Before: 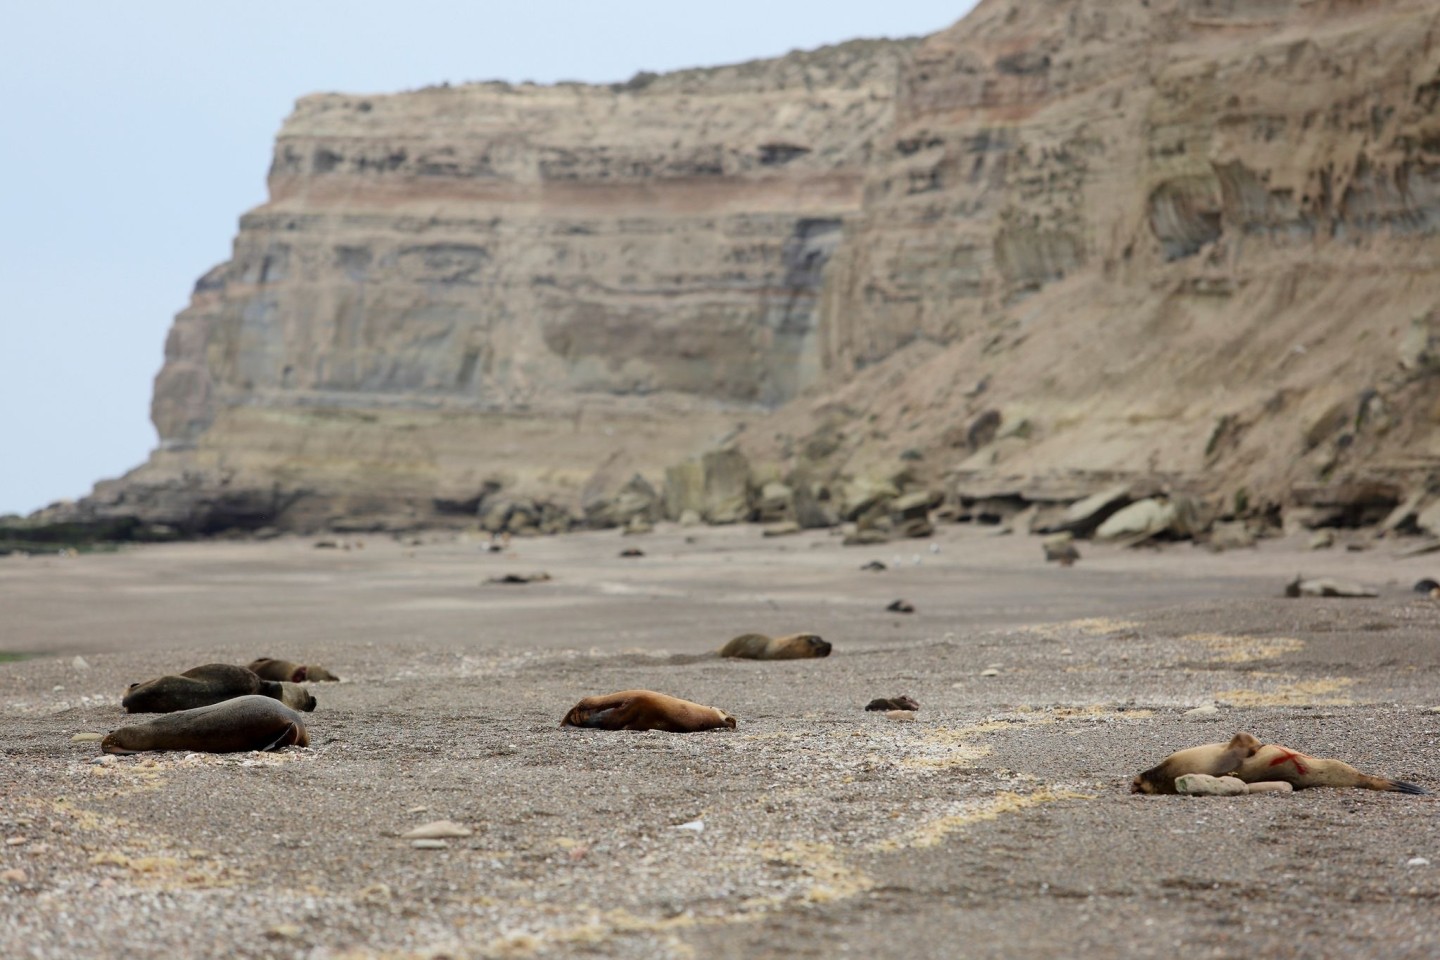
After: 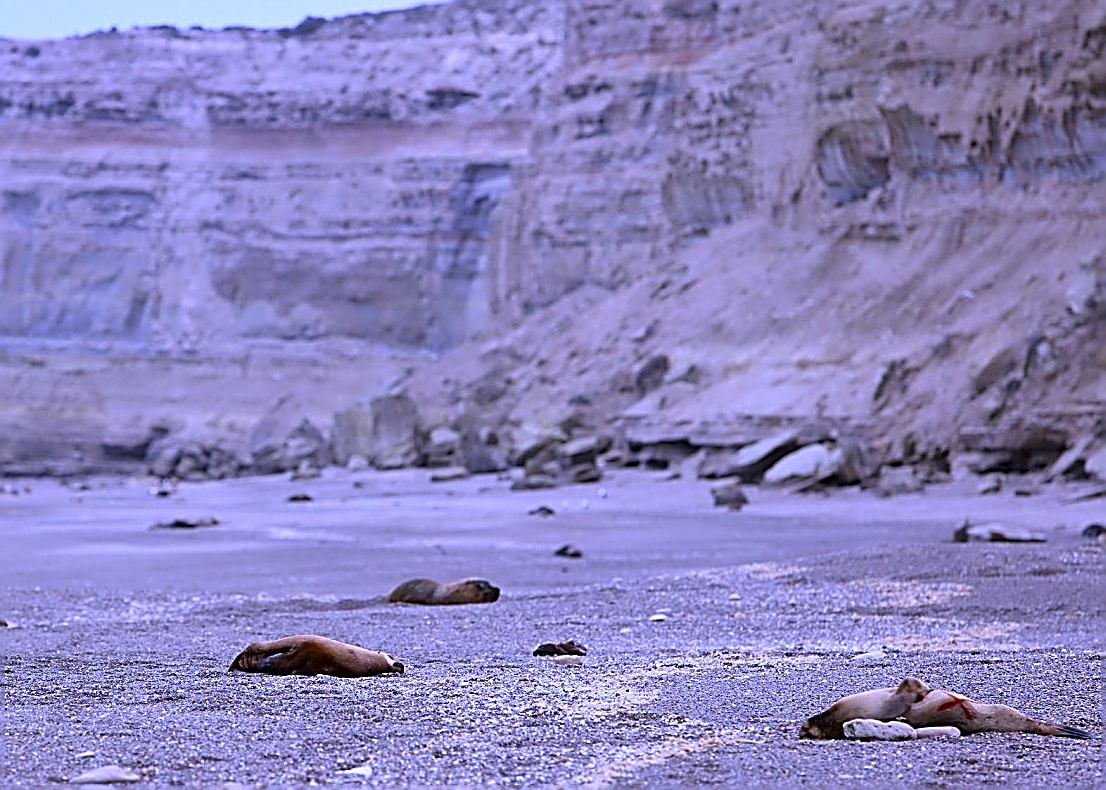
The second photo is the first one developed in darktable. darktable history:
crop: left 23.095%, top 5.827%, bottom 11.854%
sharpen: amount 1.861
white balance: red 0.98, blue 1.61
shadows and highlights: shadows 60, soften with gaussian
